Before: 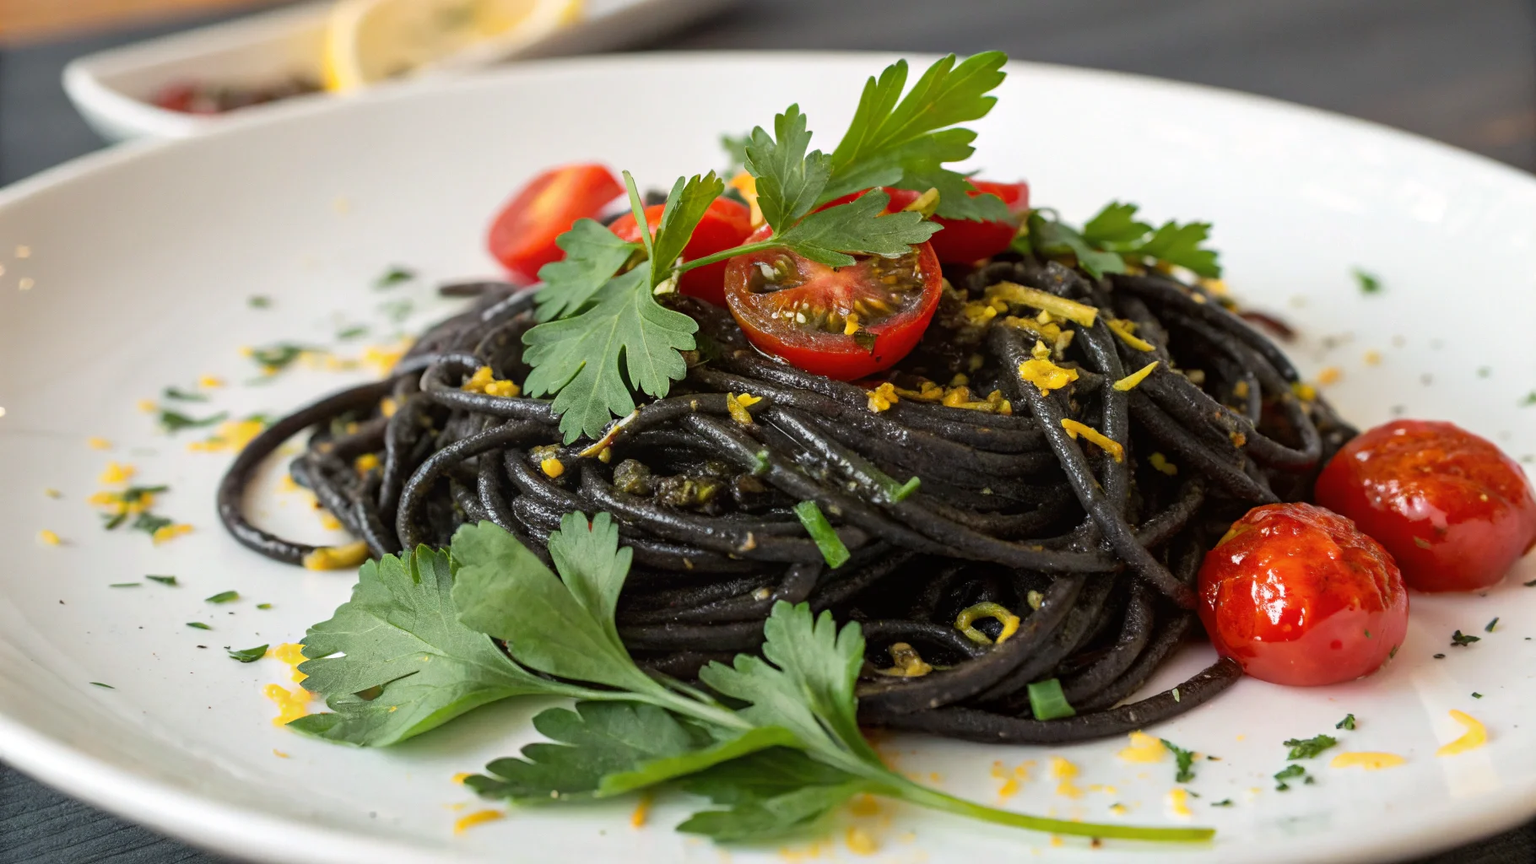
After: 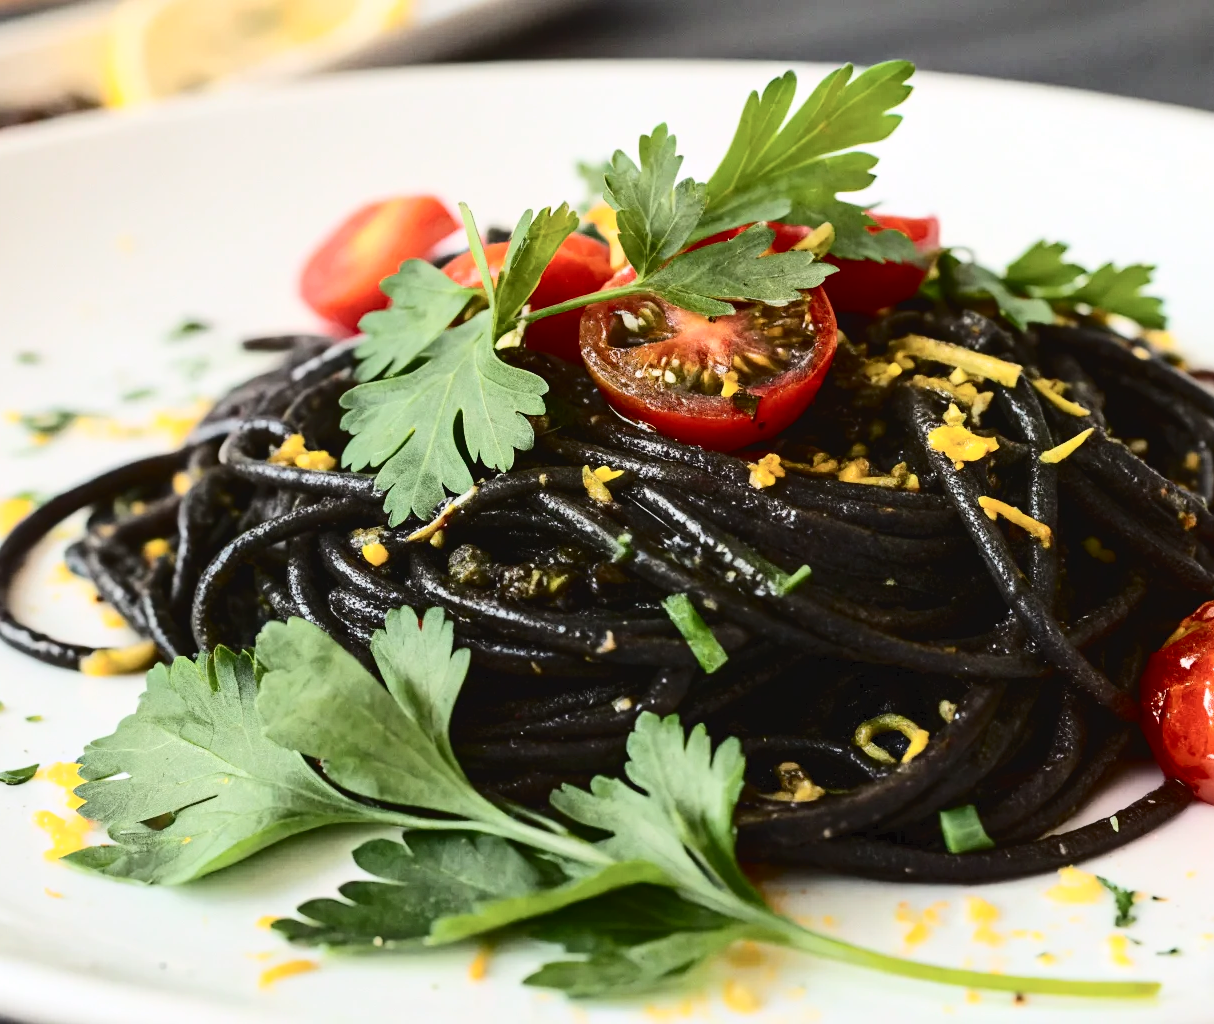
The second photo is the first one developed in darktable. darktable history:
tone curve: curves: ch0 [(0, 0) (0.003, 0.039) (0.011, 0.041) (0.025, 0.048) (0.044, 0.065) (0.069, 0.084) (0.1, 0.104) (0.136, 0.137) (0.177, 0.19) (0.224, 0.245) (0.277, 0.32) (0.335, 0.409) (0.399, 0.496) (0.468, 0.58) (0.543, 0.656) (0.623, 0.733) (0.709, 0.796) (0.801, 0.852) (0.898, 0.93) (1, 1)], color space Lab, independent channels, preserve colors none
contrast brightness saturation: contrast 0.28
crop: left 15.363%, right 17.931%
